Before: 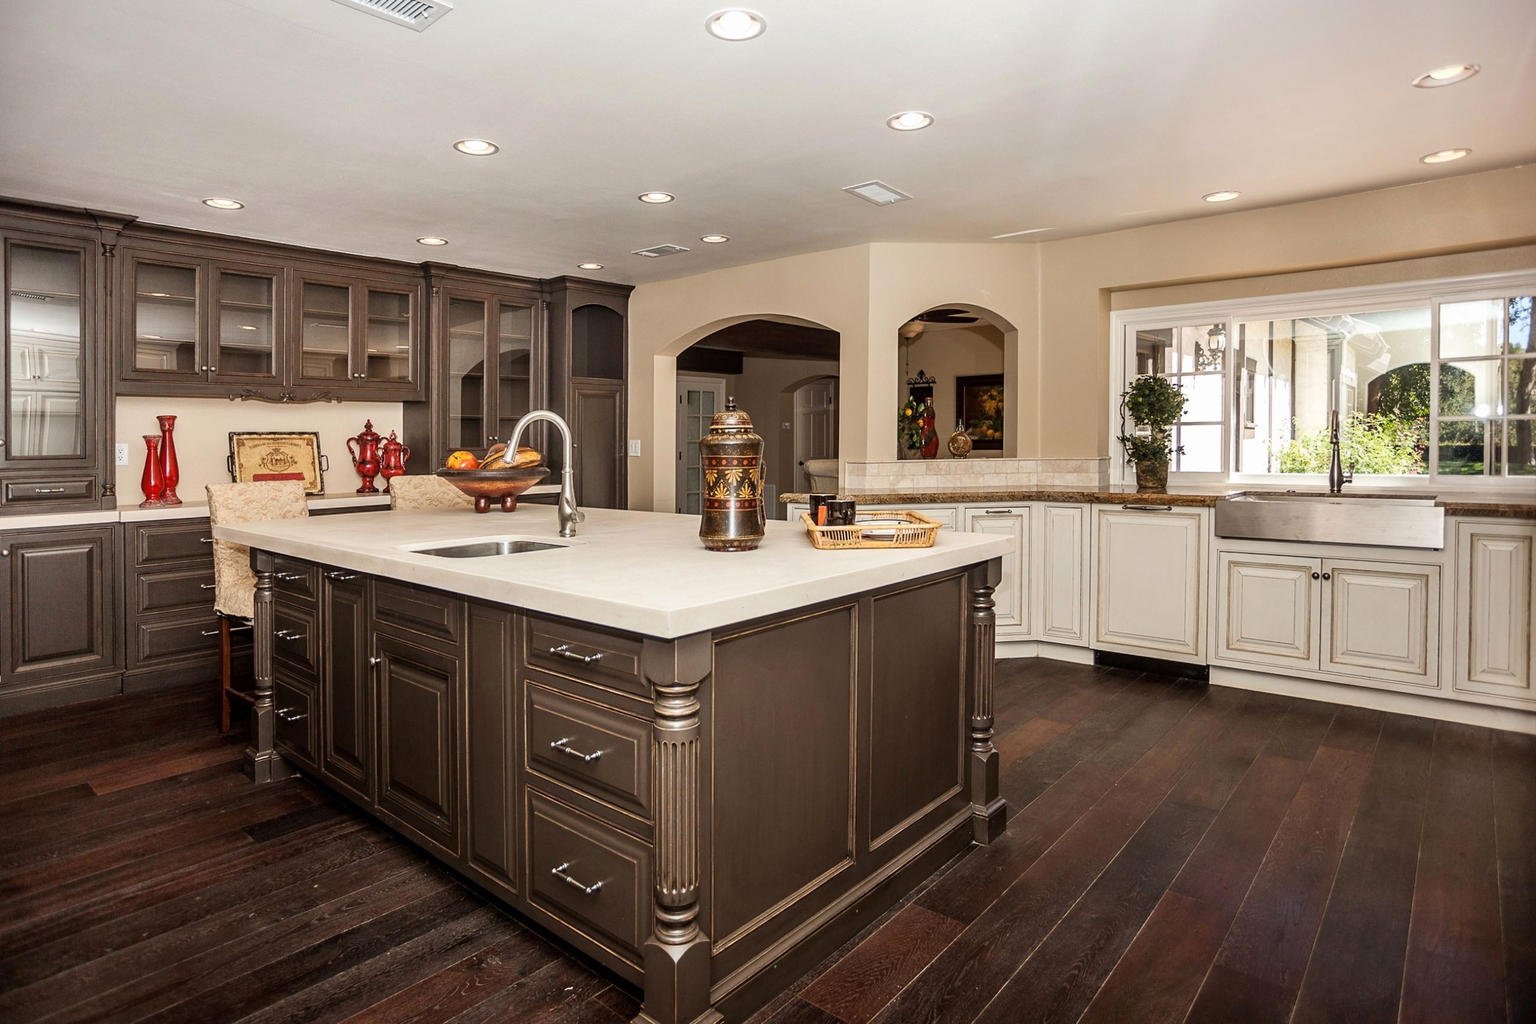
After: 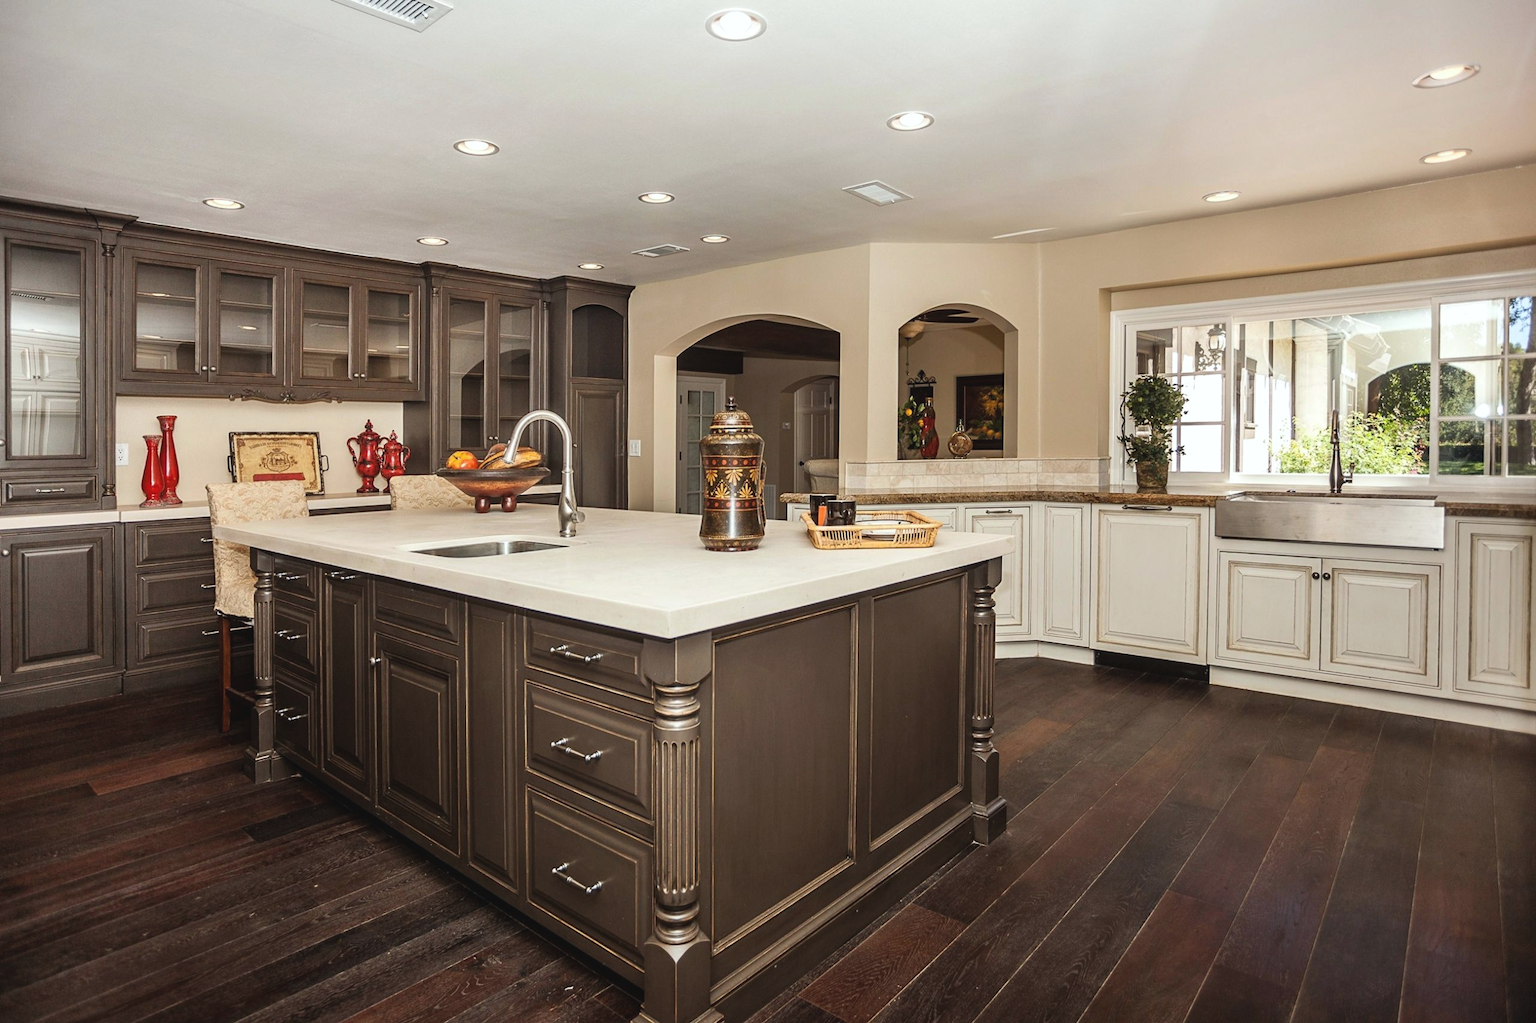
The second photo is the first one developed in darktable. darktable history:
exposure: black level correction -0.005, exposure 0.054 EV, compensate highlight preservation false
white balance: red 0.978, blue 0.999
